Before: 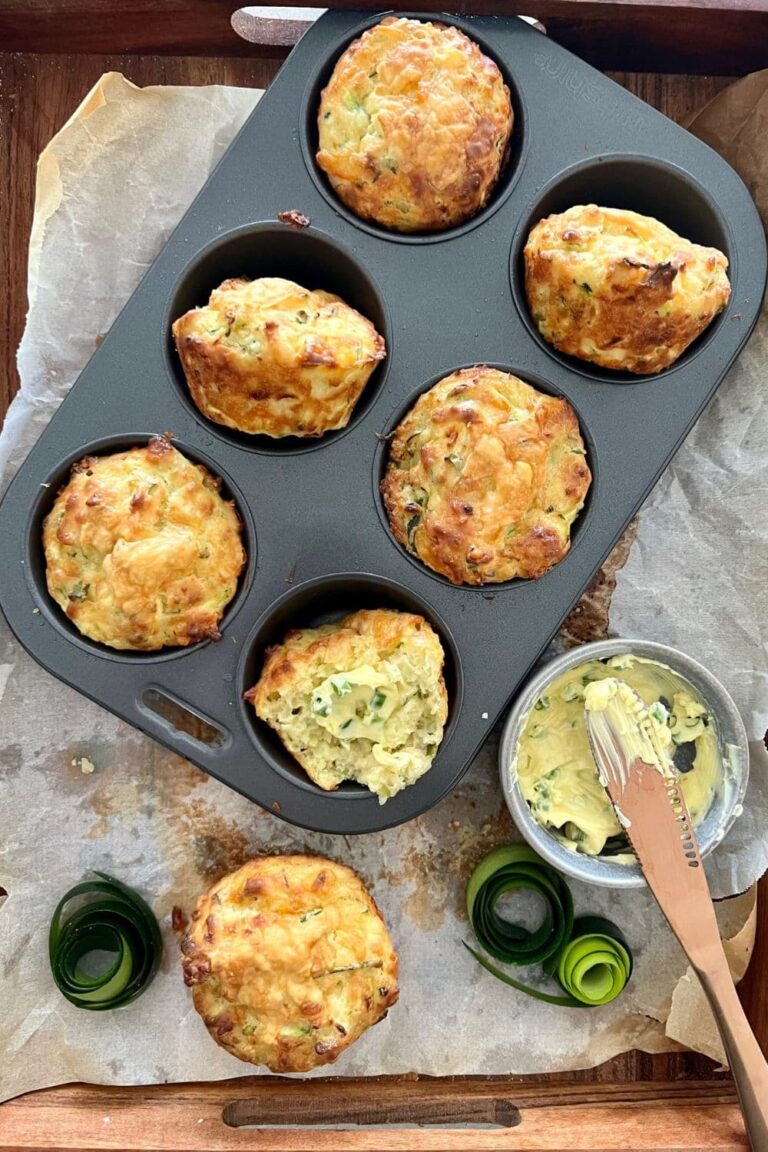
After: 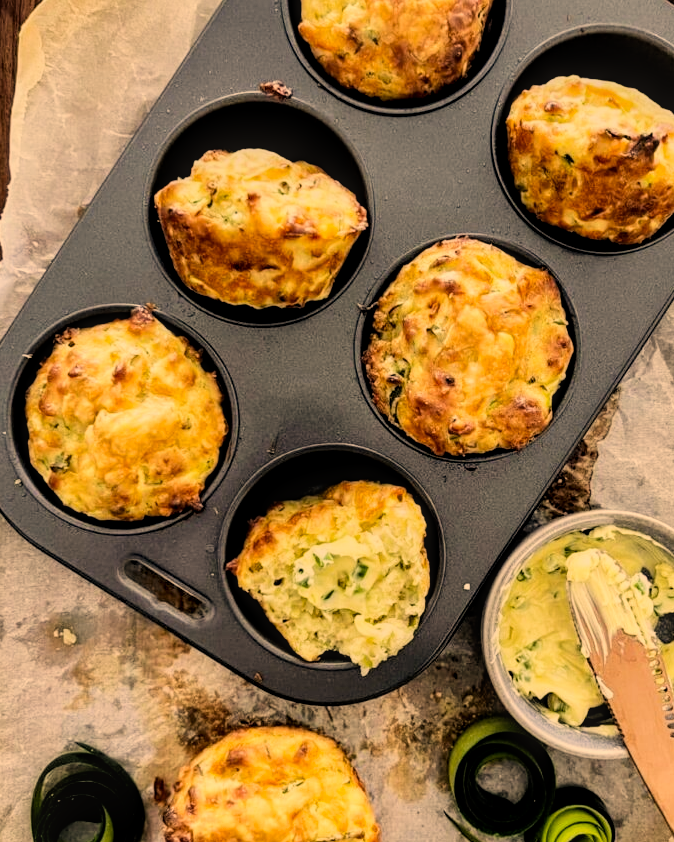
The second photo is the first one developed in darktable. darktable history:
crop and rotate: left 2.452%, top 11.231%, right 9.72%, bottom 15.645%
color correction: highlights a* 14.99, highlights b* 31.67
filmic rgb: black relative exposure -5.03 EV, white relative exposure 3.97 EV, hardness 2.88, contrast 1.397, highlights saturation mix -29.65%
local contrast: on, module defaults
